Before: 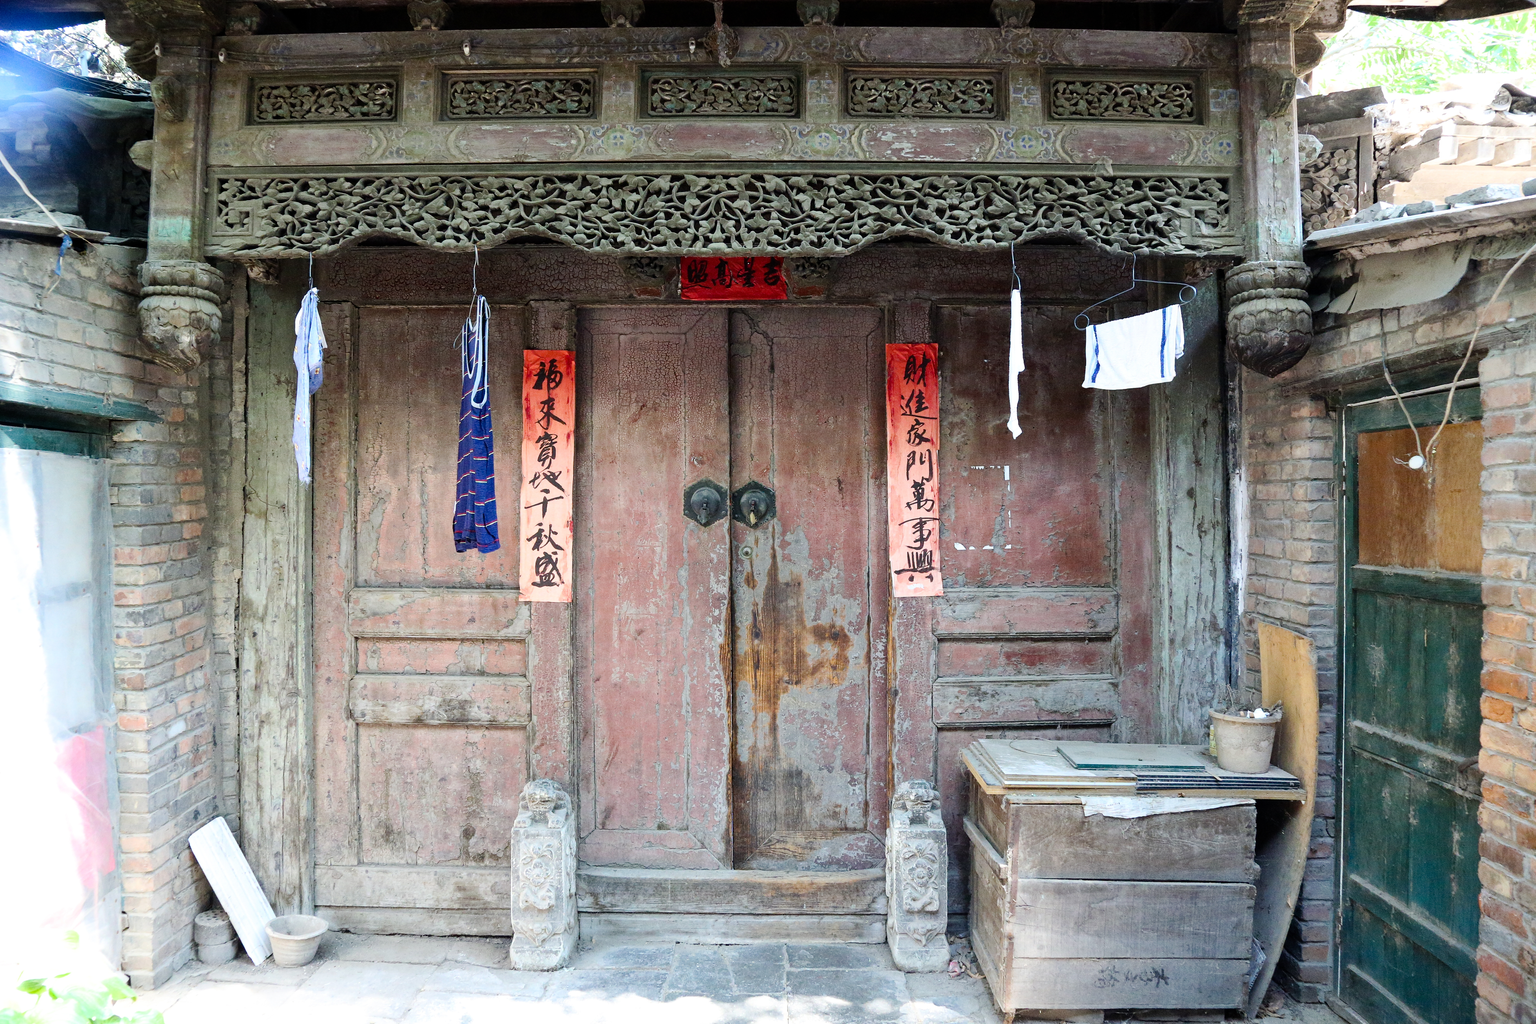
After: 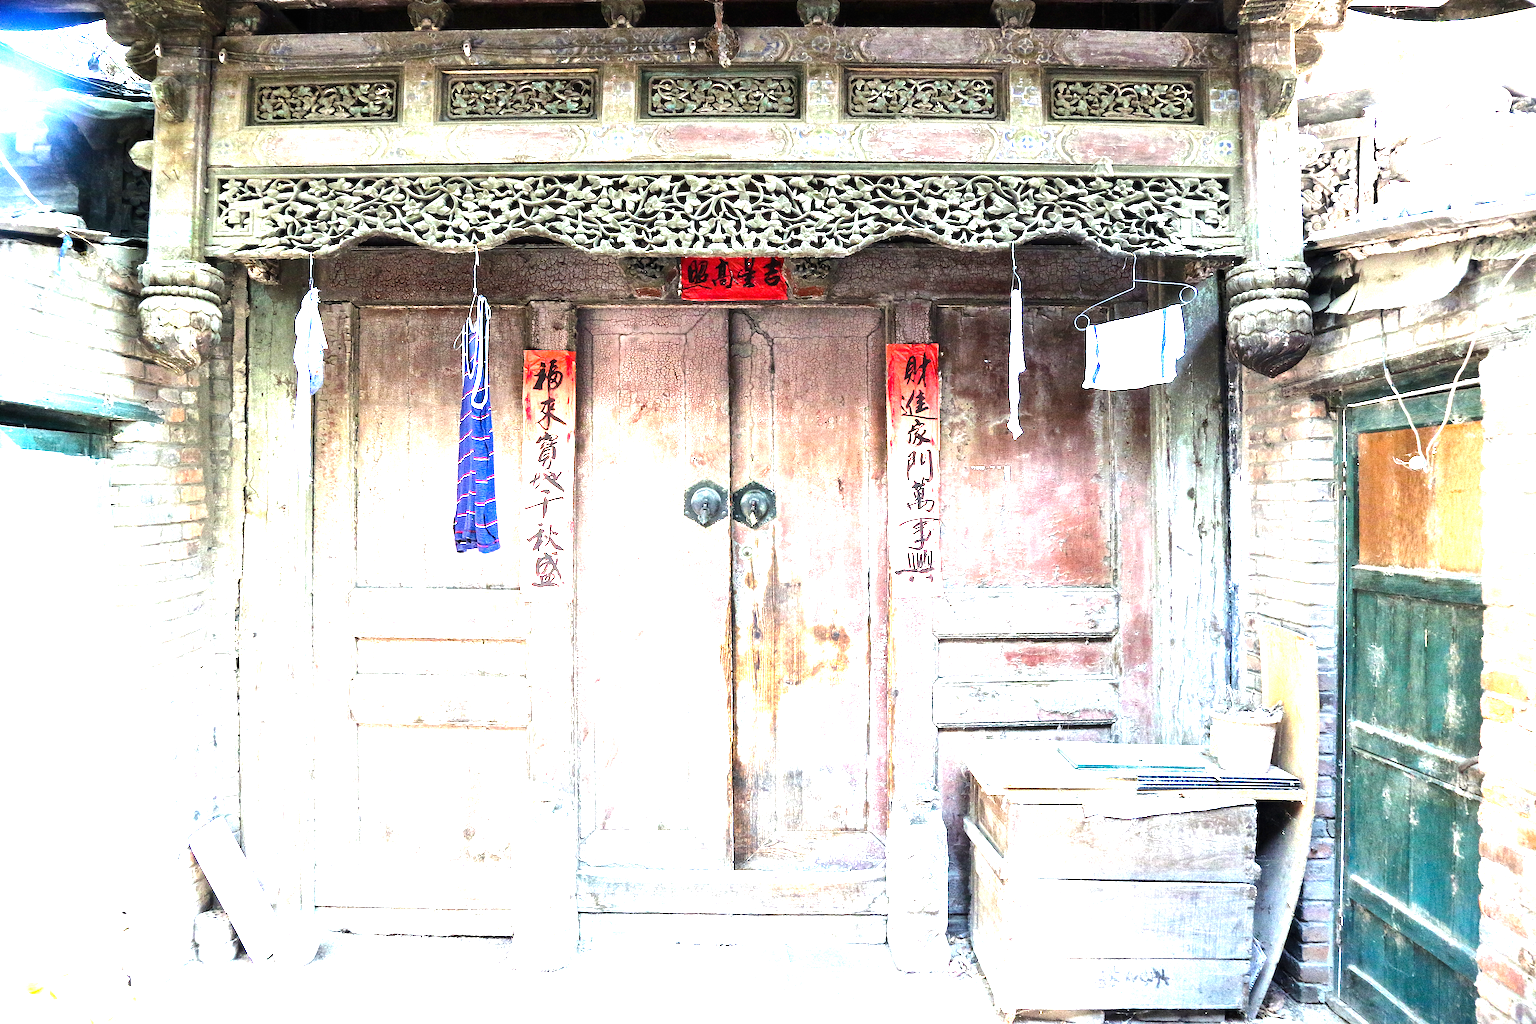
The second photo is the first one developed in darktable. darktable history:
exposure: black level correction 0, exposure 1.9 EV, compensate highlight preservation false
tone equalizer: -8 EV -0.417 EV, -7 EV -0.389 EV, -6 EV -0.333 EV, -5 EV -0.222 EV, -3 EV 0.222 EV, -2 EV 0.333 EV, -1 EV 0.389 EV, +0 EV 0.417 EV, edges refinement/feathering 500, mask exposure compensation -1.57 EV, preserve details no
